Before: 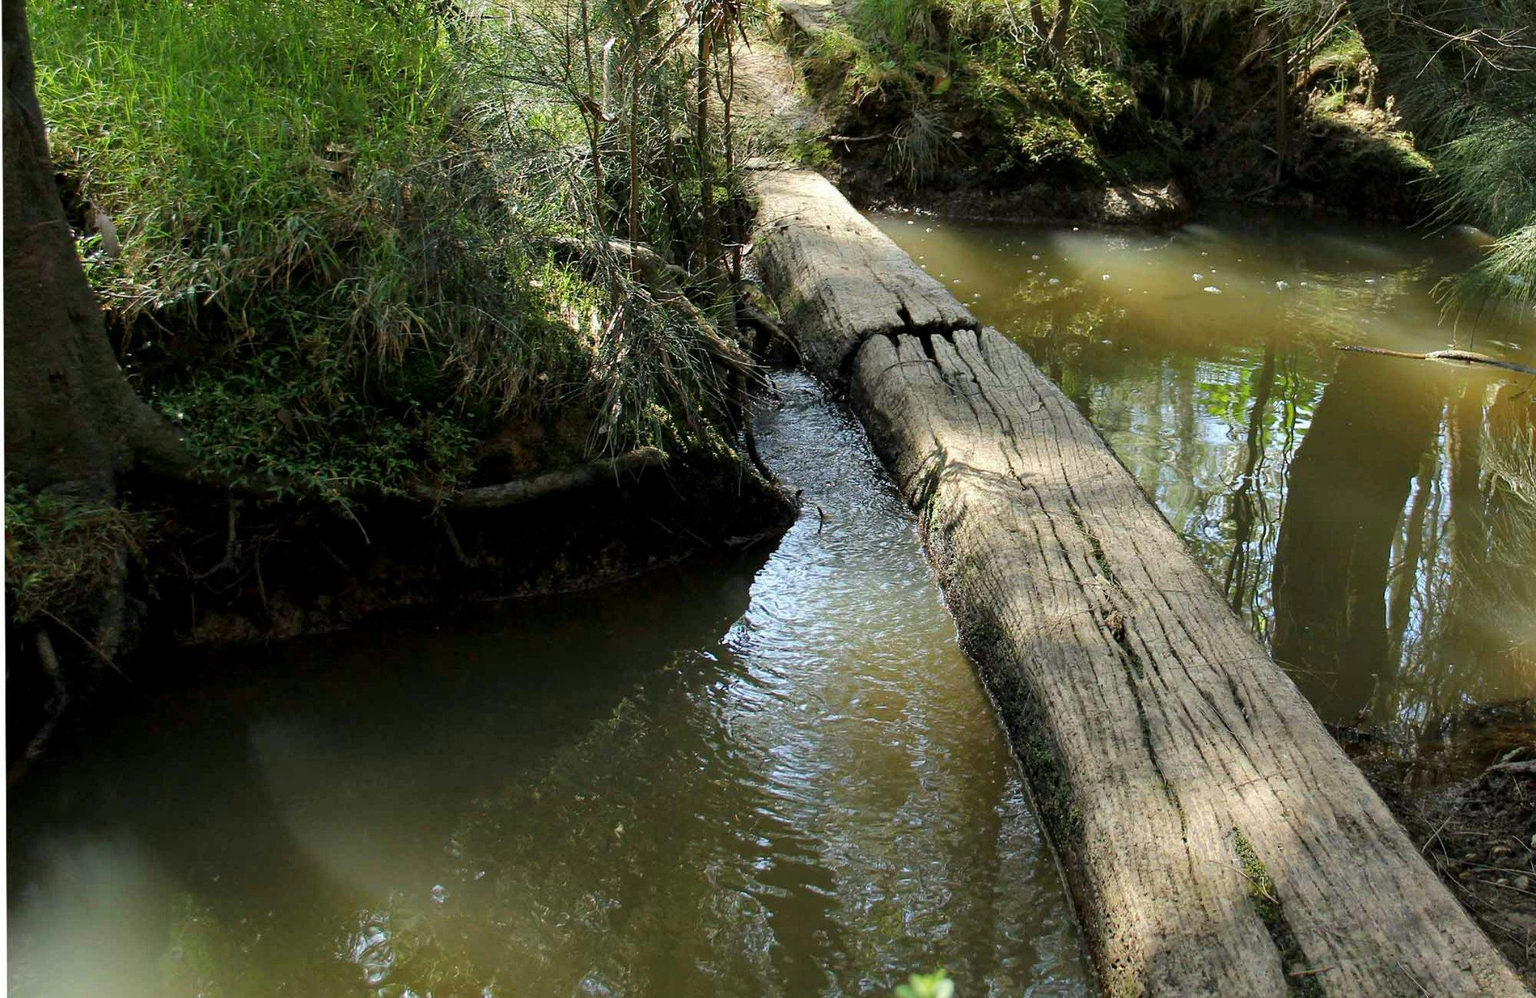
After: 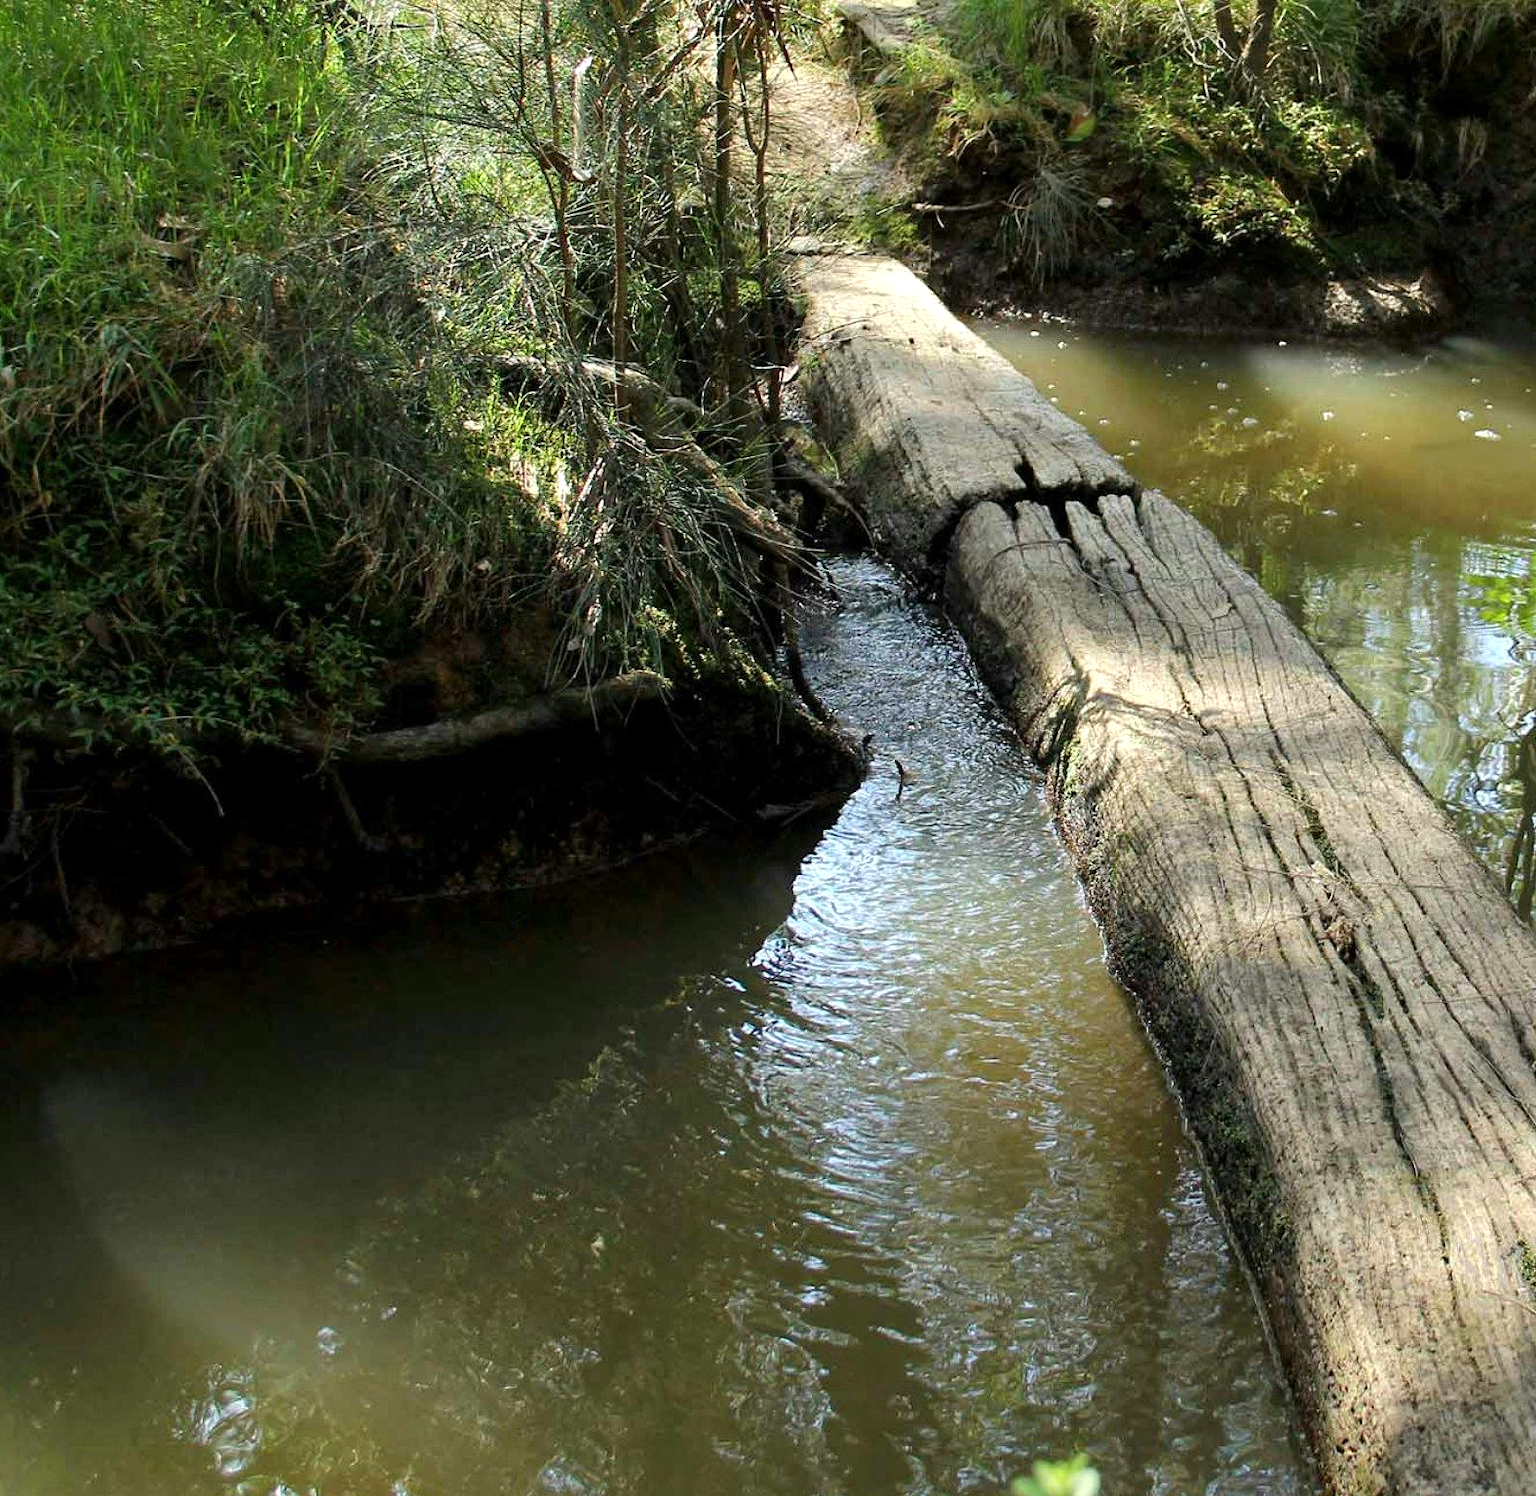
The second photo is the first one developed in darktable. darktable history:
exposure: exposure 0.245 EV, compensate highlight preservation false
crop and rotate: left 14.368%, right 18.928%
